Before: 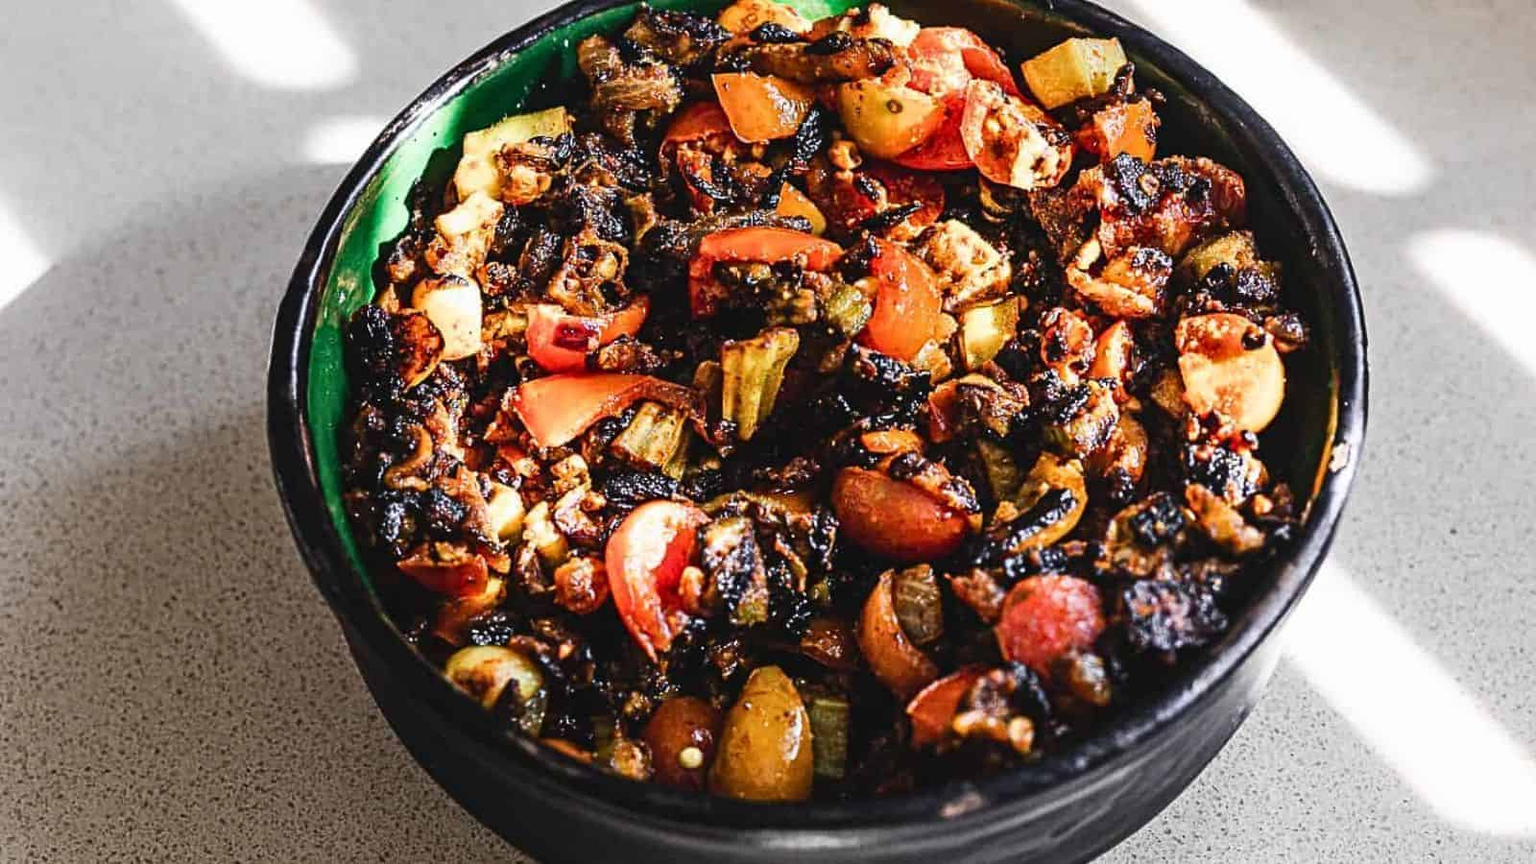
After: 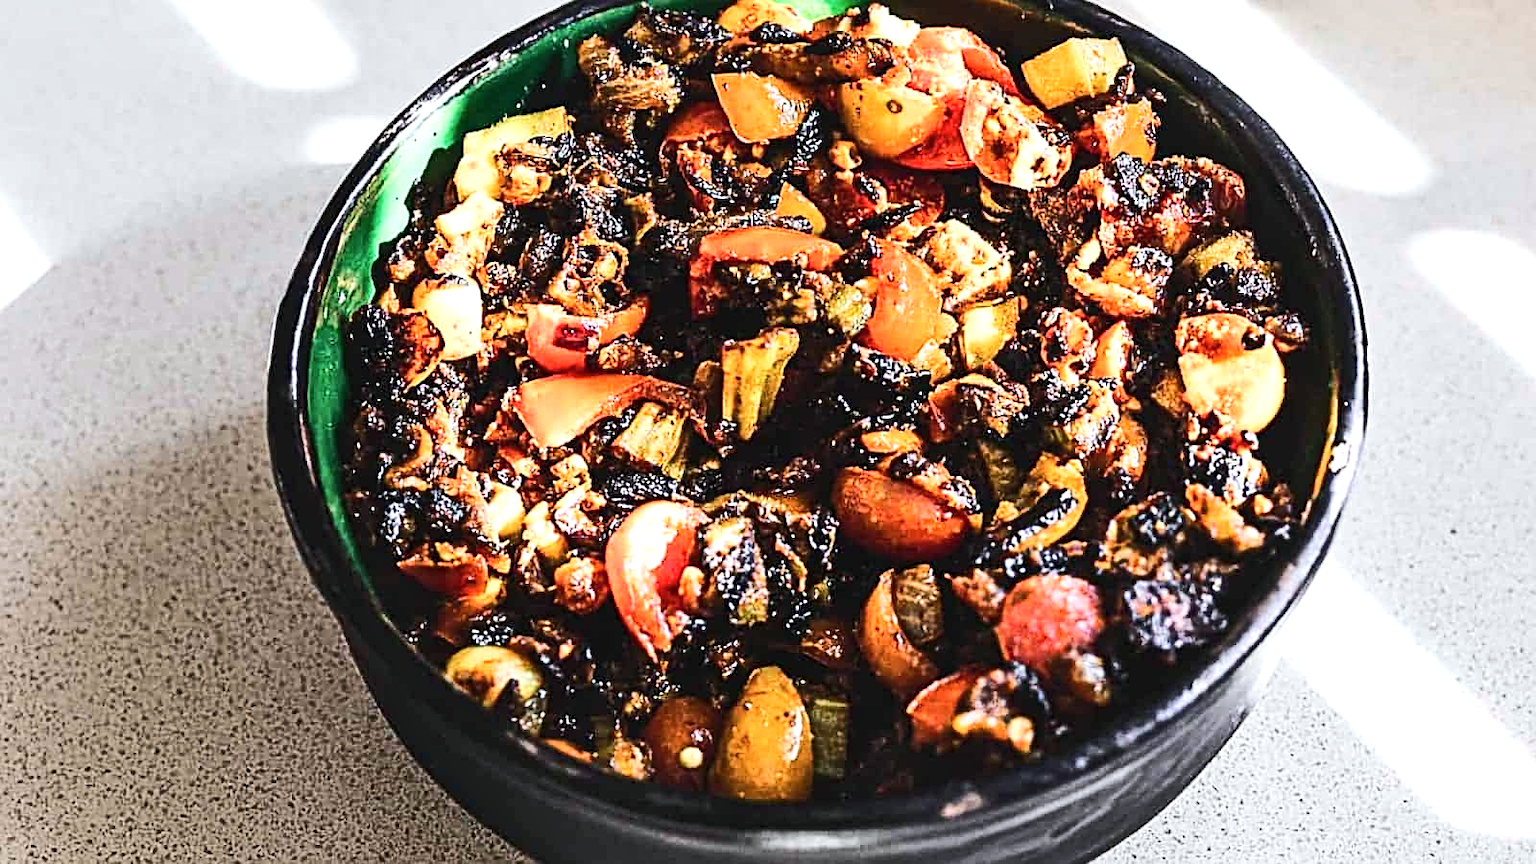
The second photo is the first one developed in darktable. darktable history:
rgb curve: curves: ch0 [(0, 0) (0.284, 0.292) (0.505, 0.644) (1, 1)]; ch1 [(0, 0) (0.284, 0.292) (0.505, 0.644) (1, 1)]; ch2 [(0, 0) (0.284, 0.292) (0.505, 0.644) (1, 1)], compensate middle gray true
white balance: red 0.982, blue 1.018
tone equalizer: on, module defaults
sharpen: on, module defaults
shadows and highlights: radius 44.78, white point adjustment 6.64, compress 79.65%, highlights color adjustment 78.42%, soften with gaussian
